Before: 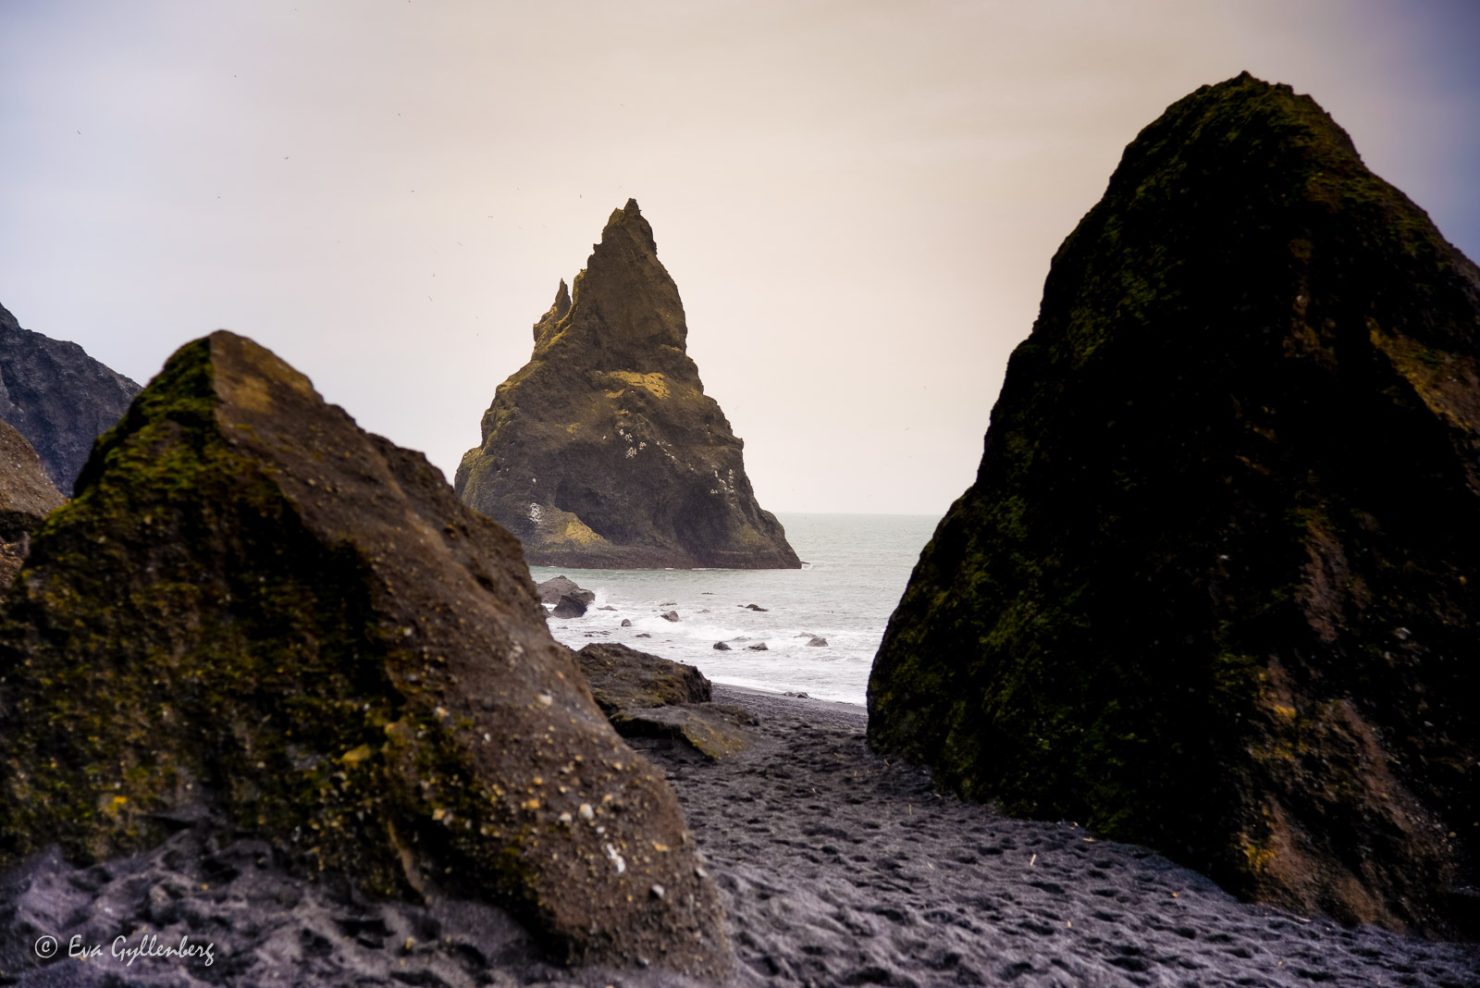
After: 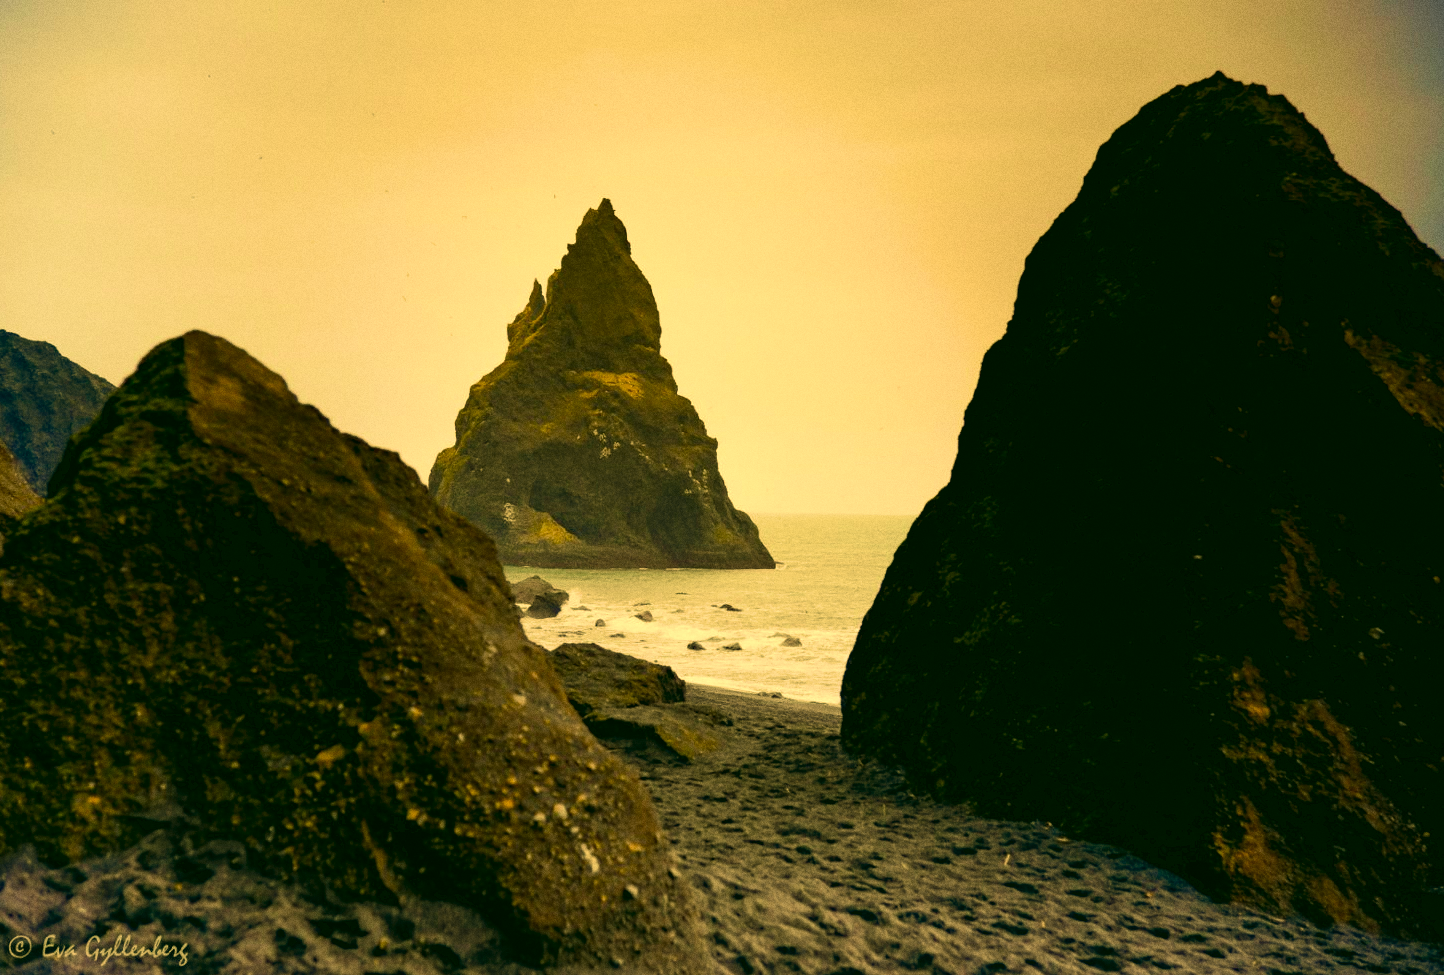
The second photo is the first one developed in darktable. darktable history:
color correction: highlights a* 5.3, highlights b* 24.26, shadows a* -15.58, shadows b* 4.02
haze removal: compatibility mode true, adaptive false
crop and rotate: left 1.774%, right 0.633%, bottom 1.28%
velvia: strength 45%
color balance rgb: perceptual saturation grading › global saturation 20%, perceptual saturation grading › highlights -25%, perceptual saturation grading › shadows 25%
contrast equalizer: octaves 7, y [[0.6 ×6], [0.55 ×6], [0 ×6], [0 ×6], [0 ×6]], mix -0.3
grain: coarseness 0.47 ISO
white balance: red 1.08, blue 0.791
